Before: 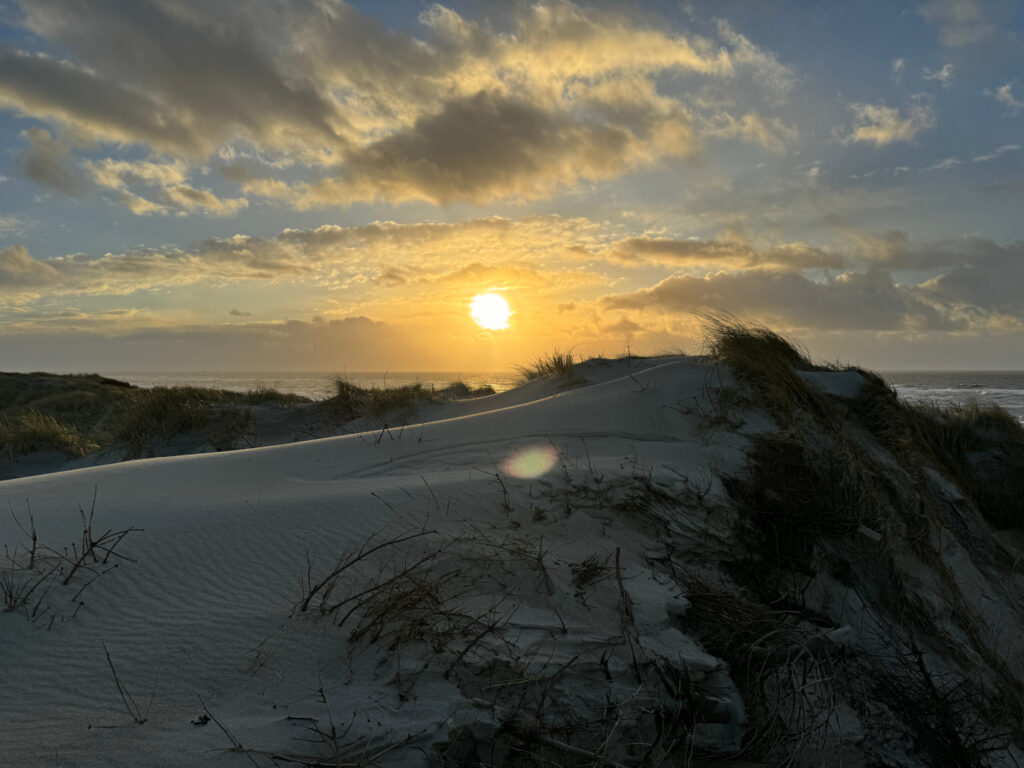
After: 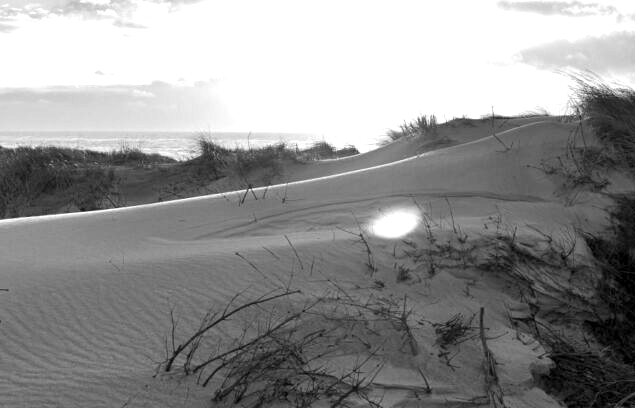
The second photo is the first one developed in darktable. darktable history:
crop: left 13.312%, top 31.28%, right 24.627%, bottom 15.582%
exposure: black level correction 0.001, exposure 1.822 EV, compensate exposure bias true, compensate highlight preservation false
monochrome: on, module defaults
rgb levels: preserve colors max RGB
